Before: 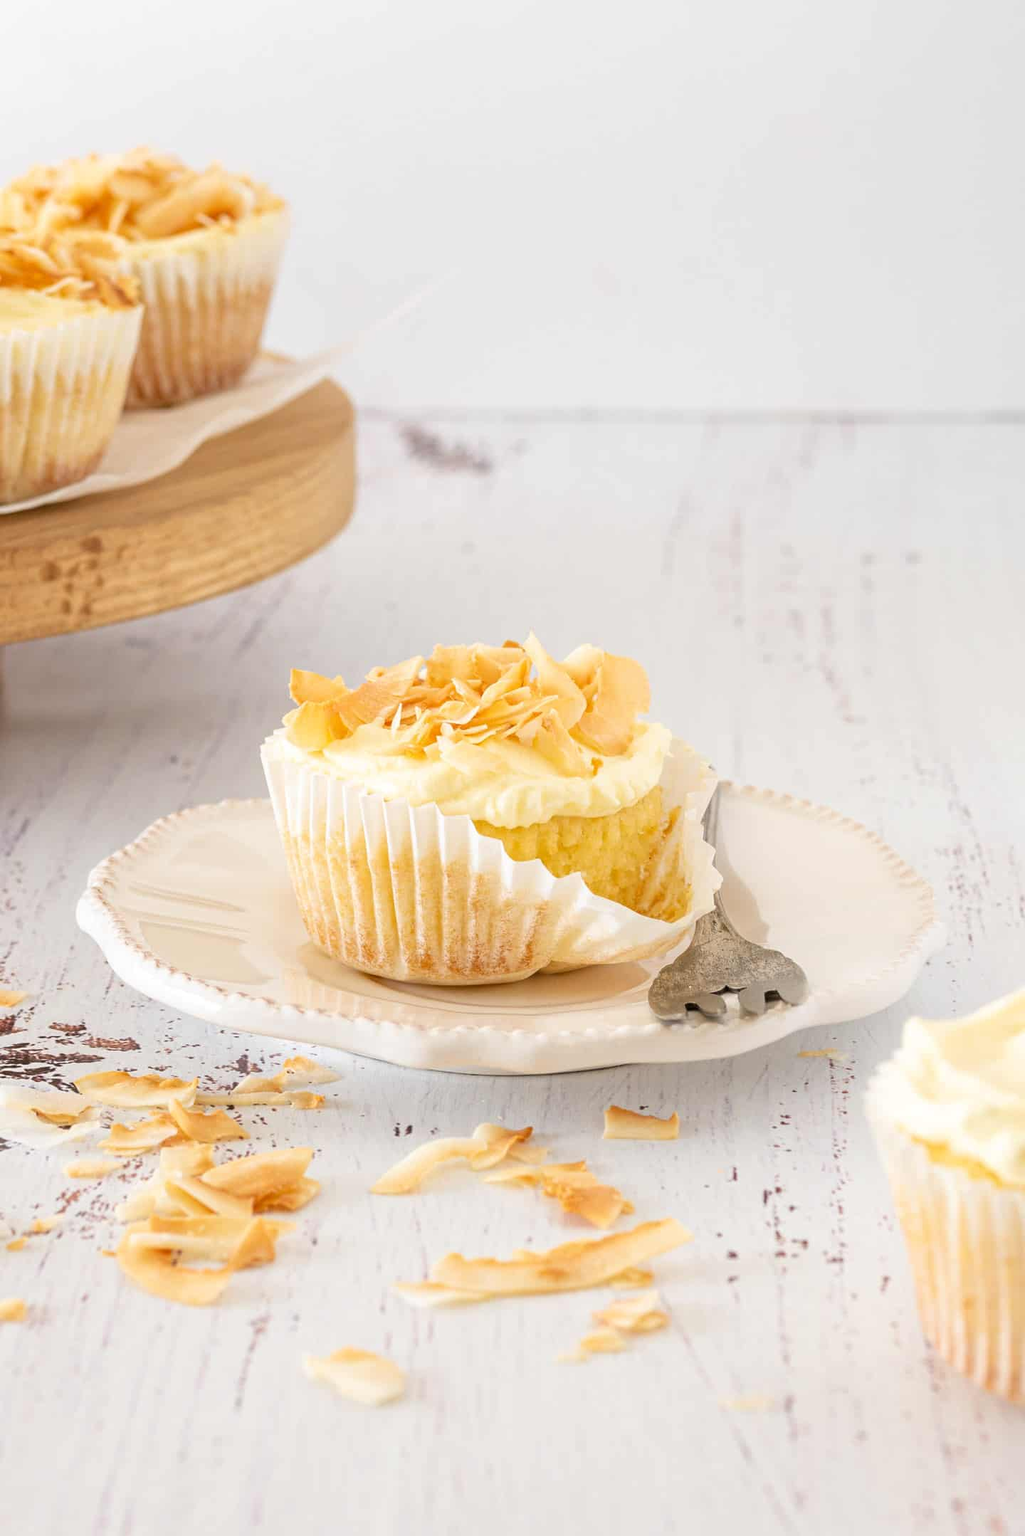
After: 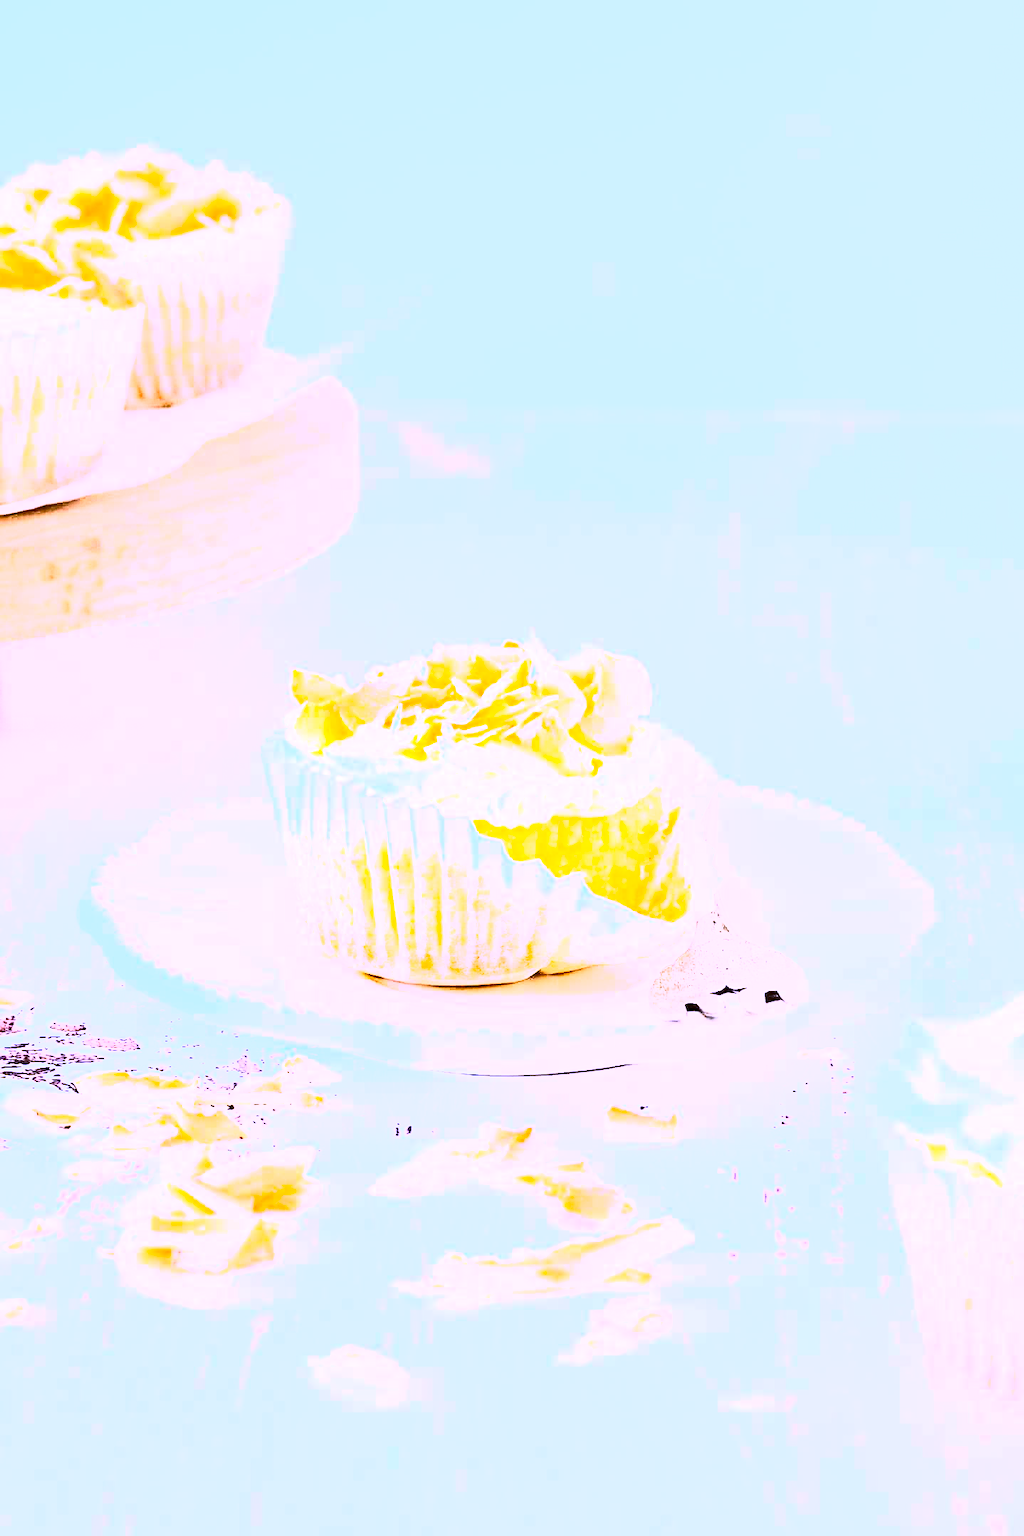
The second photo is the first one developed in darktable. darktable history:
tone equalizer: on, module defaults
color correction: highlights b* 3
exposure: black level correction 0, exposure 1.1 EV, compensate exposure bias true, compensate highlight preservation false
color balance: lift [1, 1.001, 0.999, 1.001], gamma [1, 1.004, 1.007, 0.993], gain [1, 0.991, 0.987, 1.013], contrast 10%, output saturation 120%
grain: on, module defaults
contrast brightness saturation: contrast 0.93, brightness 0.2
sharpen: on, module defaults
white balance: red 0.98, blue 1.61
